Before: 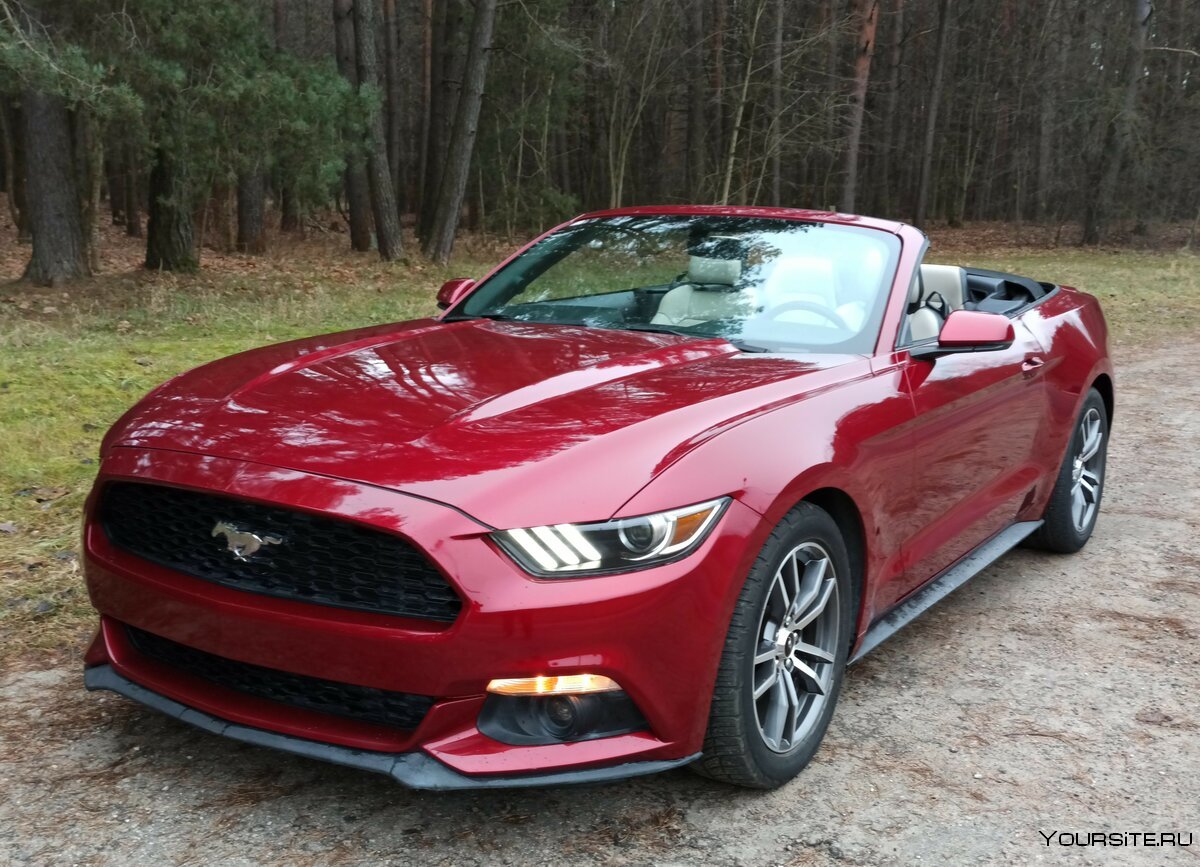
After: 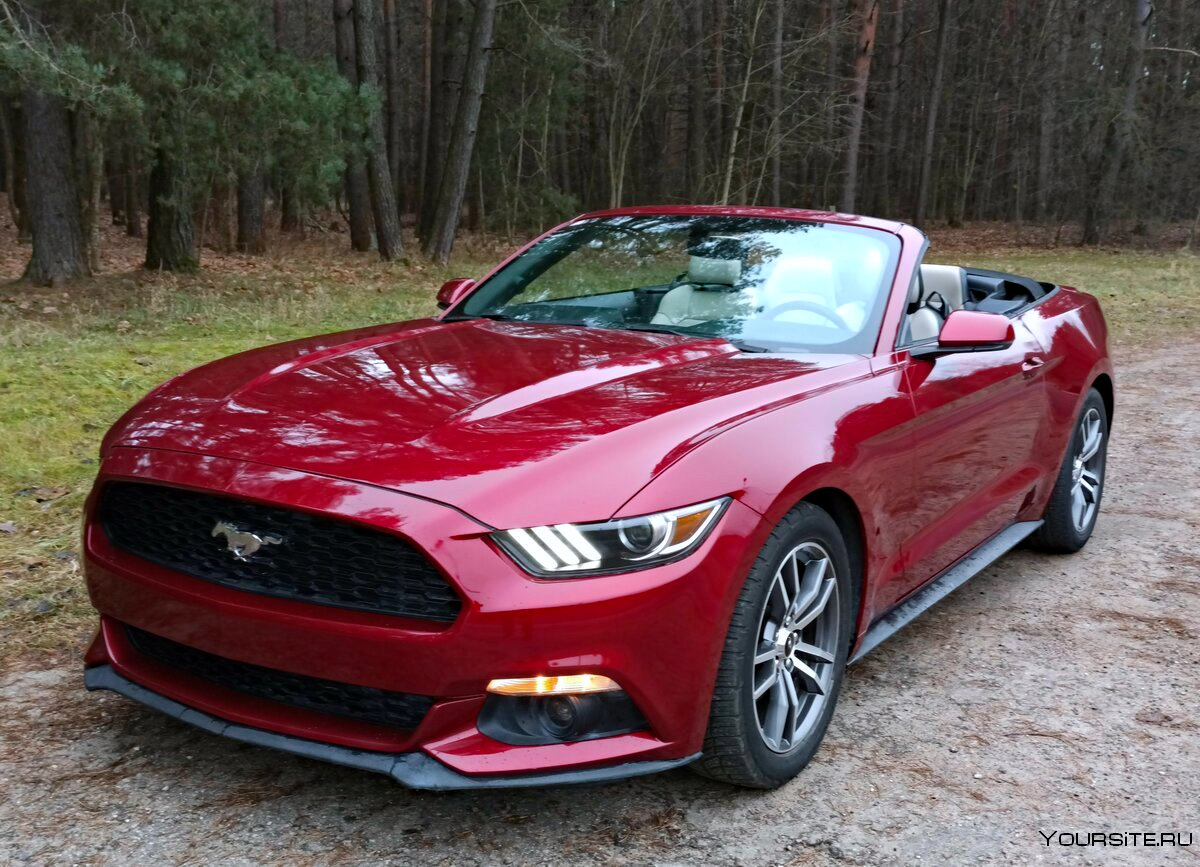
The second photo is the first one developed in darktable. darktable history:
white balance: red 0.984, blue 1.059
haze removal: strength 0.29, distance 0.25, compatibility mode true, adaptive false
